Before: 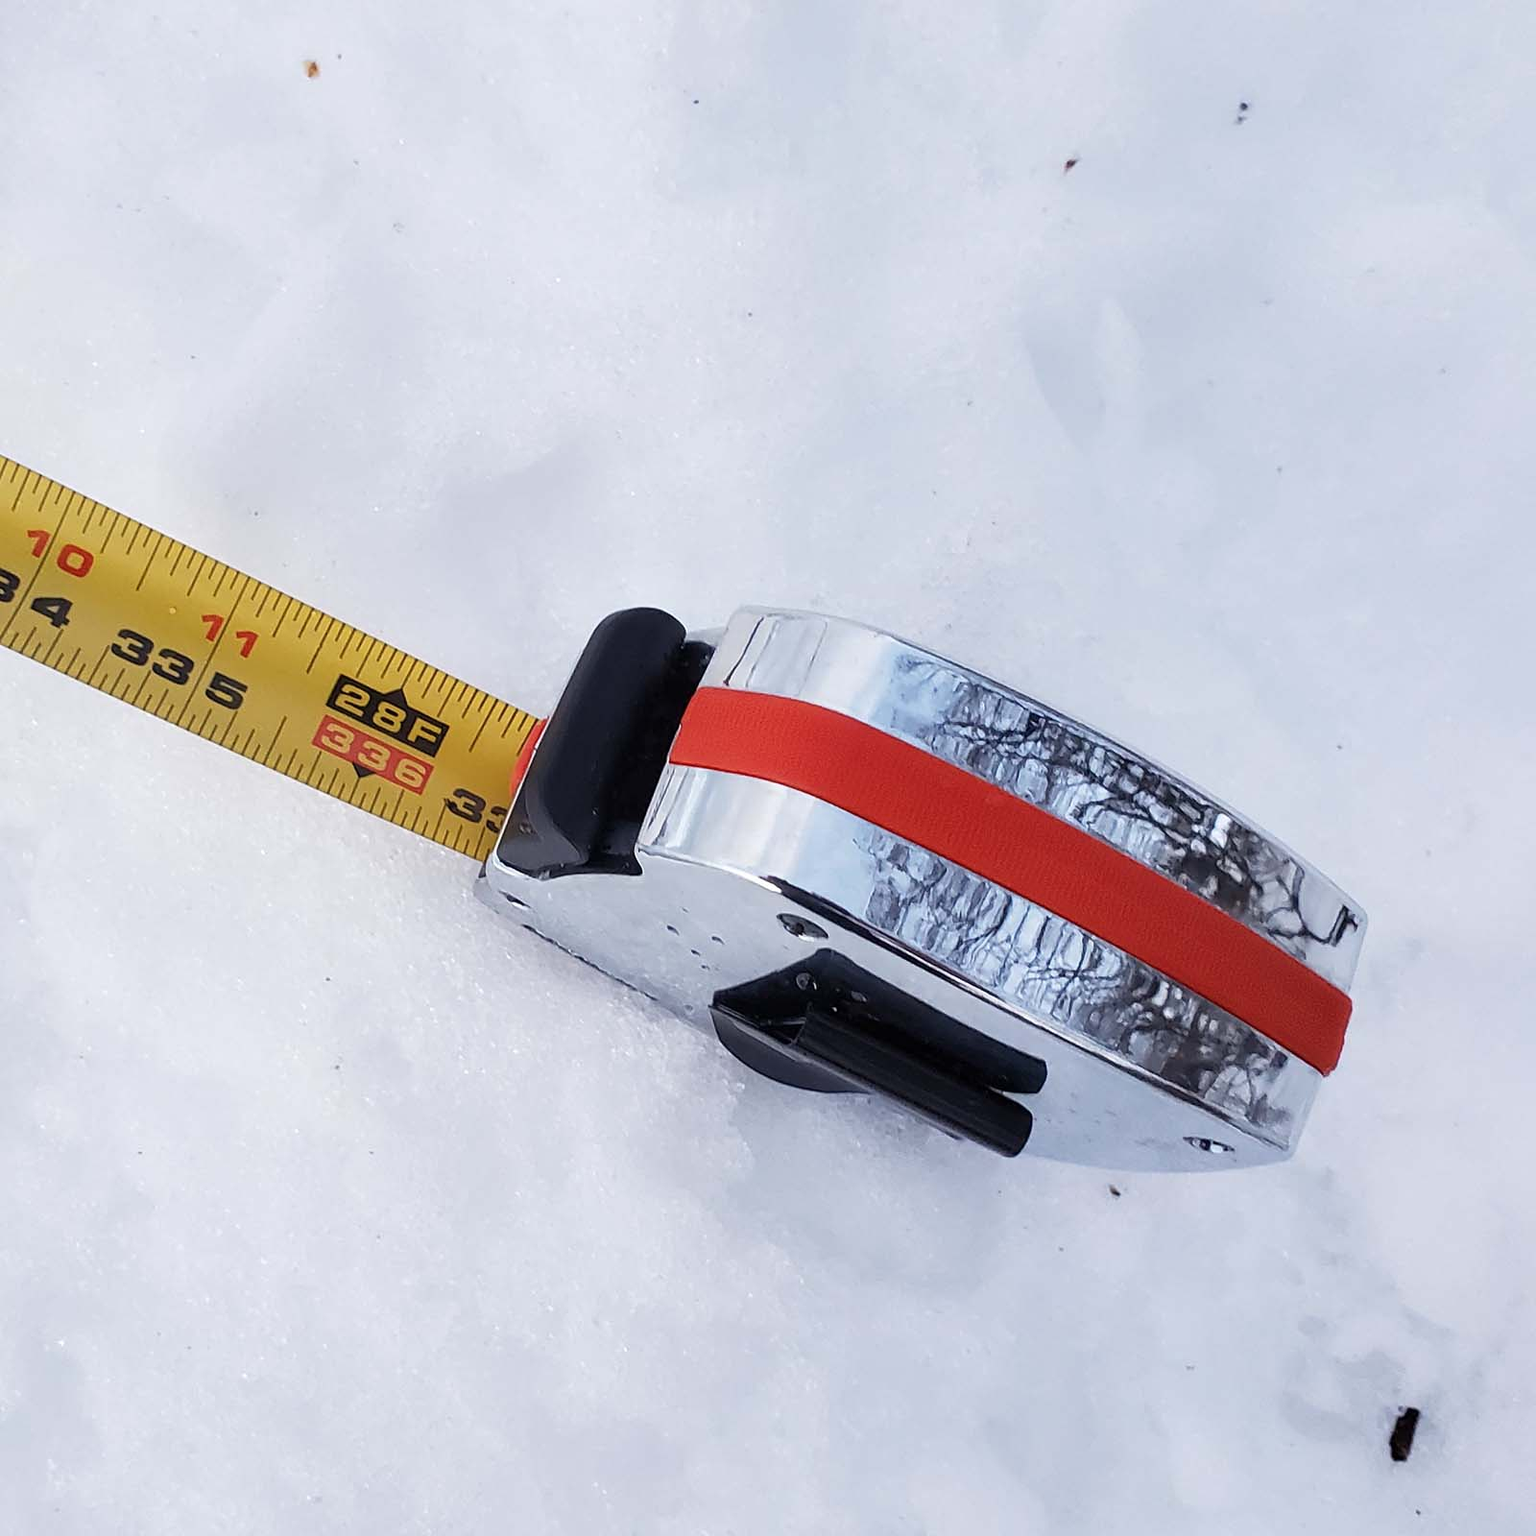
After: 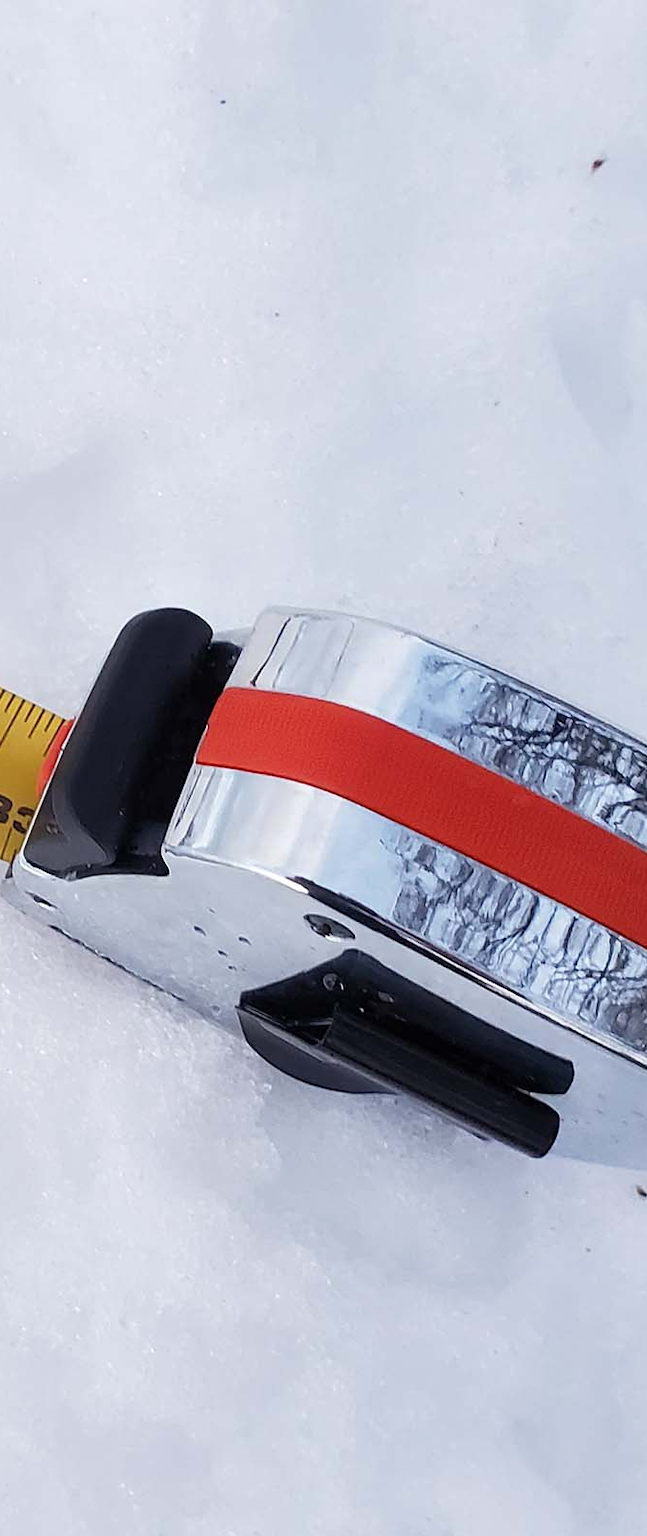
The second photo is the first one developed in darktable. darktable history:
crop: left 30.847%, right 27.016%
